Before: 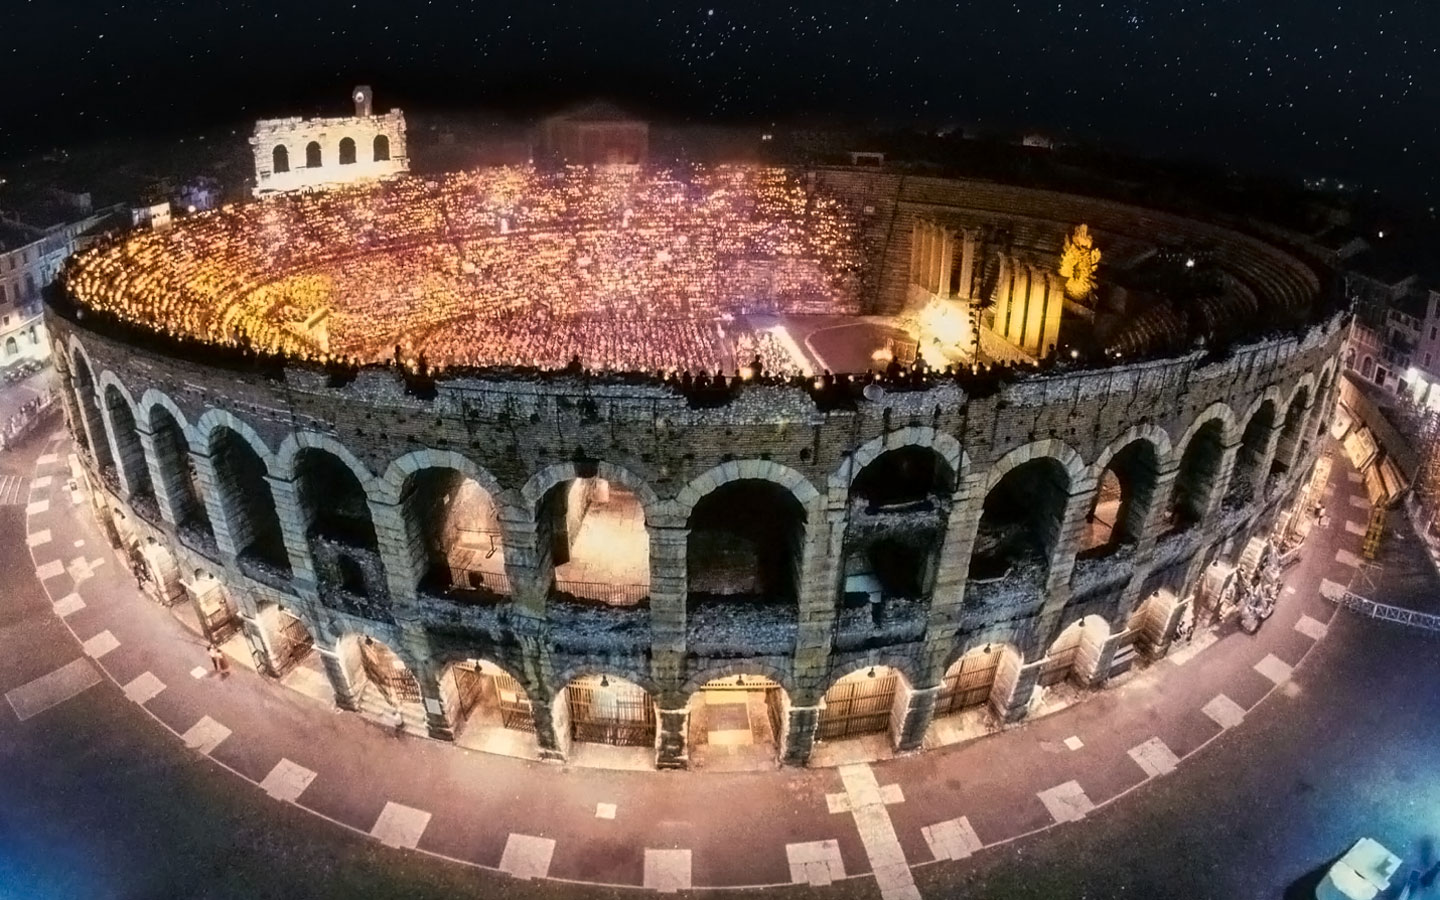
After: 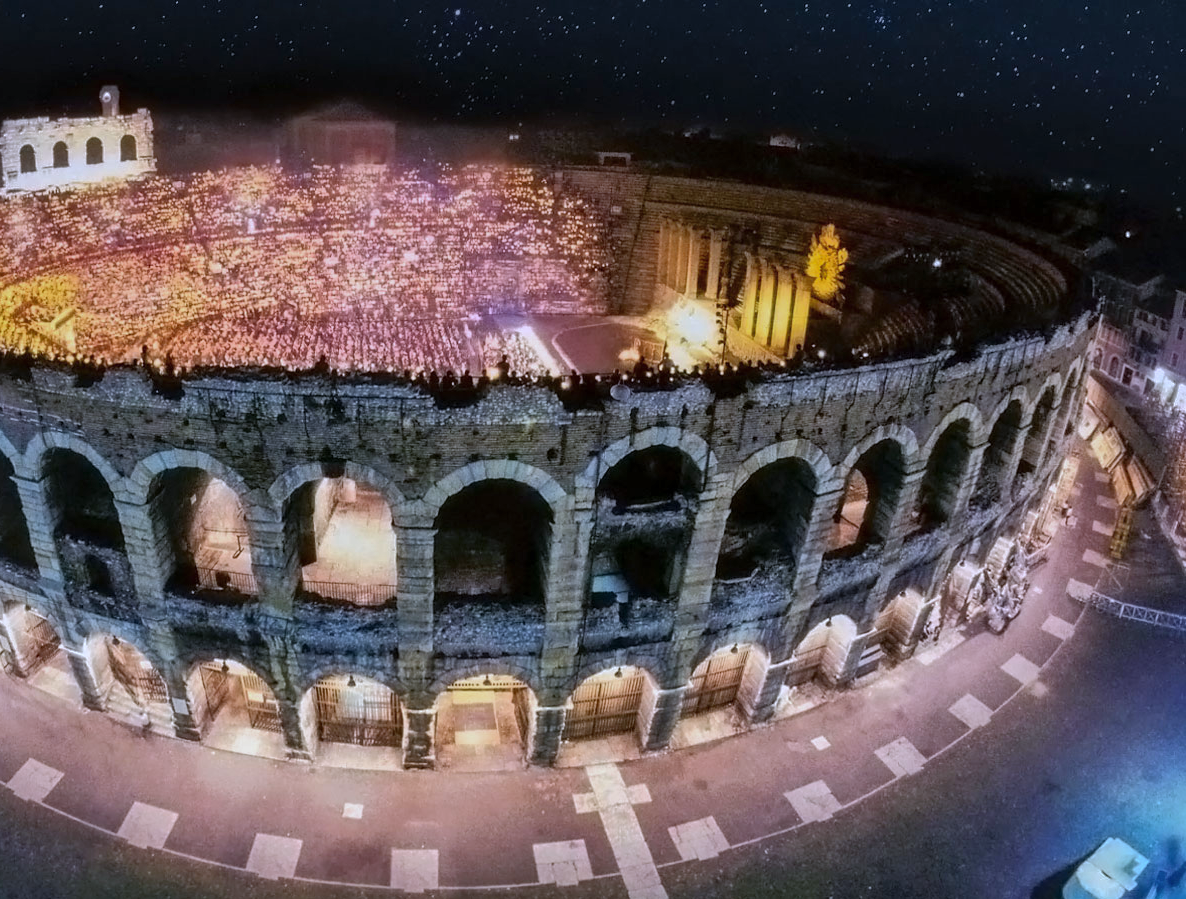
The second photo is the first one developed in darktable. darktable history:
white balance: red 0.948, green 1.02, blue 1.176
crop: left 17.582%, bottom 0.031%
shadows and highlights: shadows 40, highlights -60
